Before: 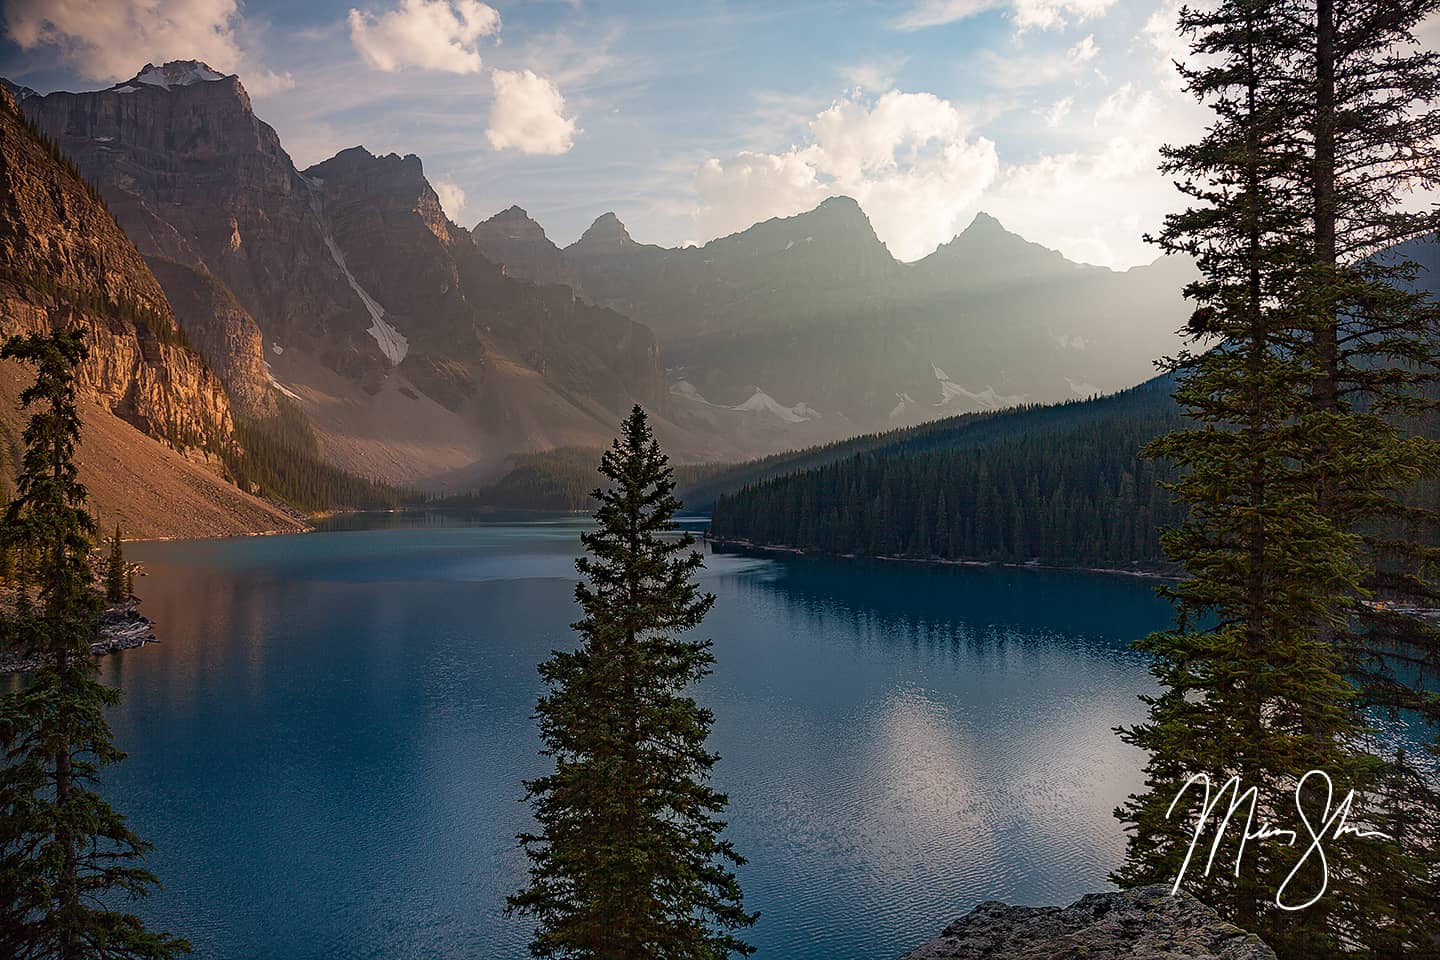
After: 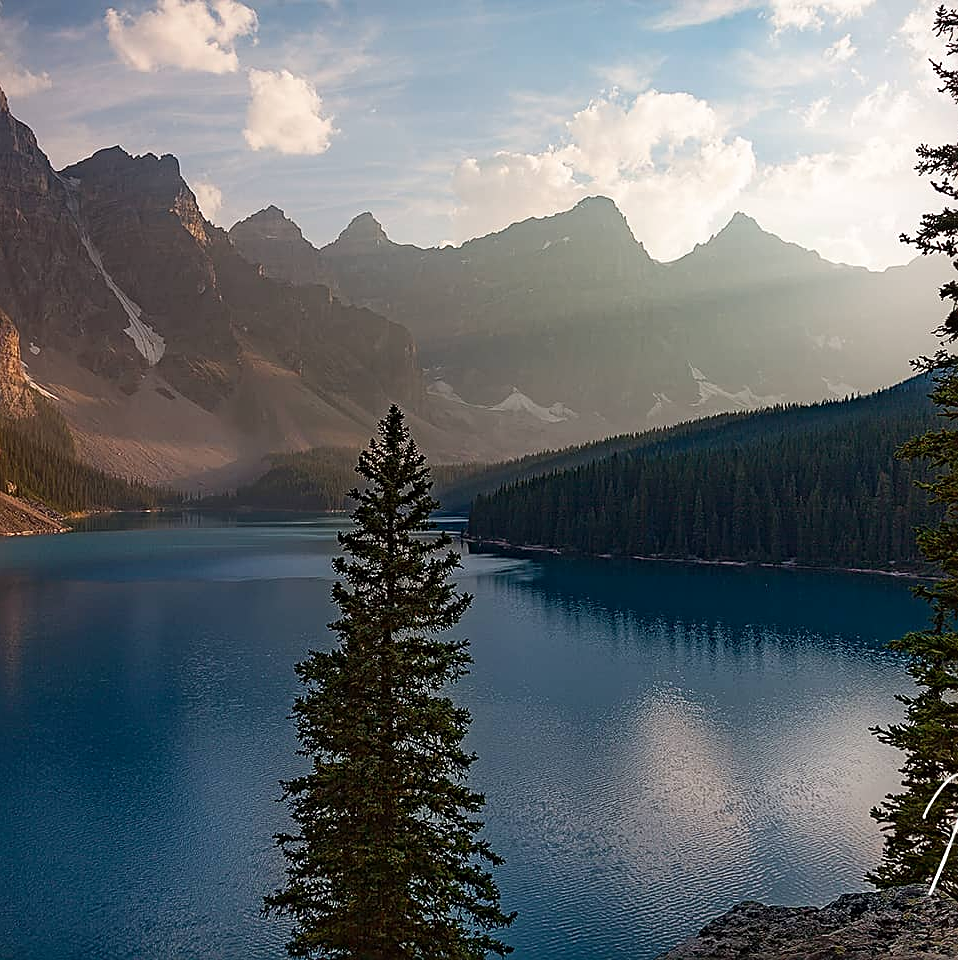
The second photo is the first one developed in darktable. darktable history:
contrast brightness saturation: contrast 0.08, saturation 0.02
crop: left 16.899%, right 16.556%
sharpen: on, module defaults
